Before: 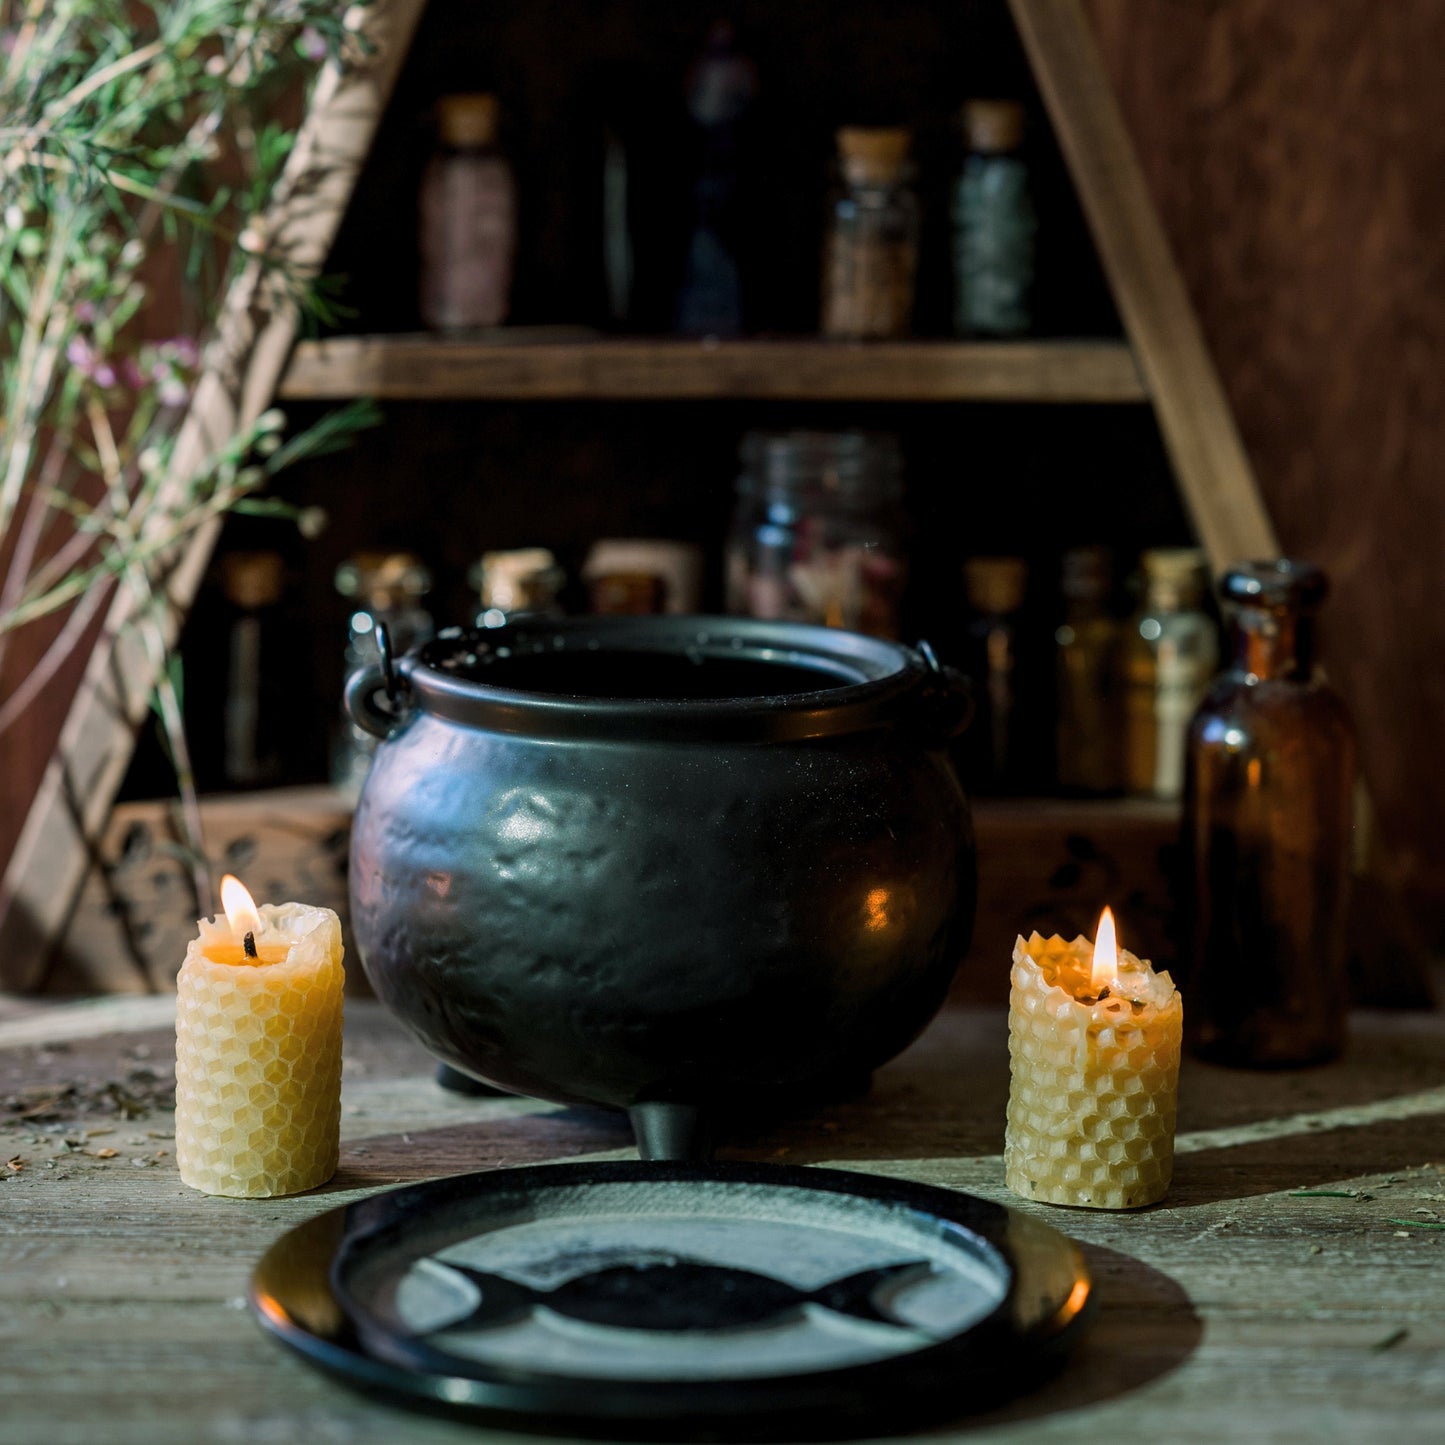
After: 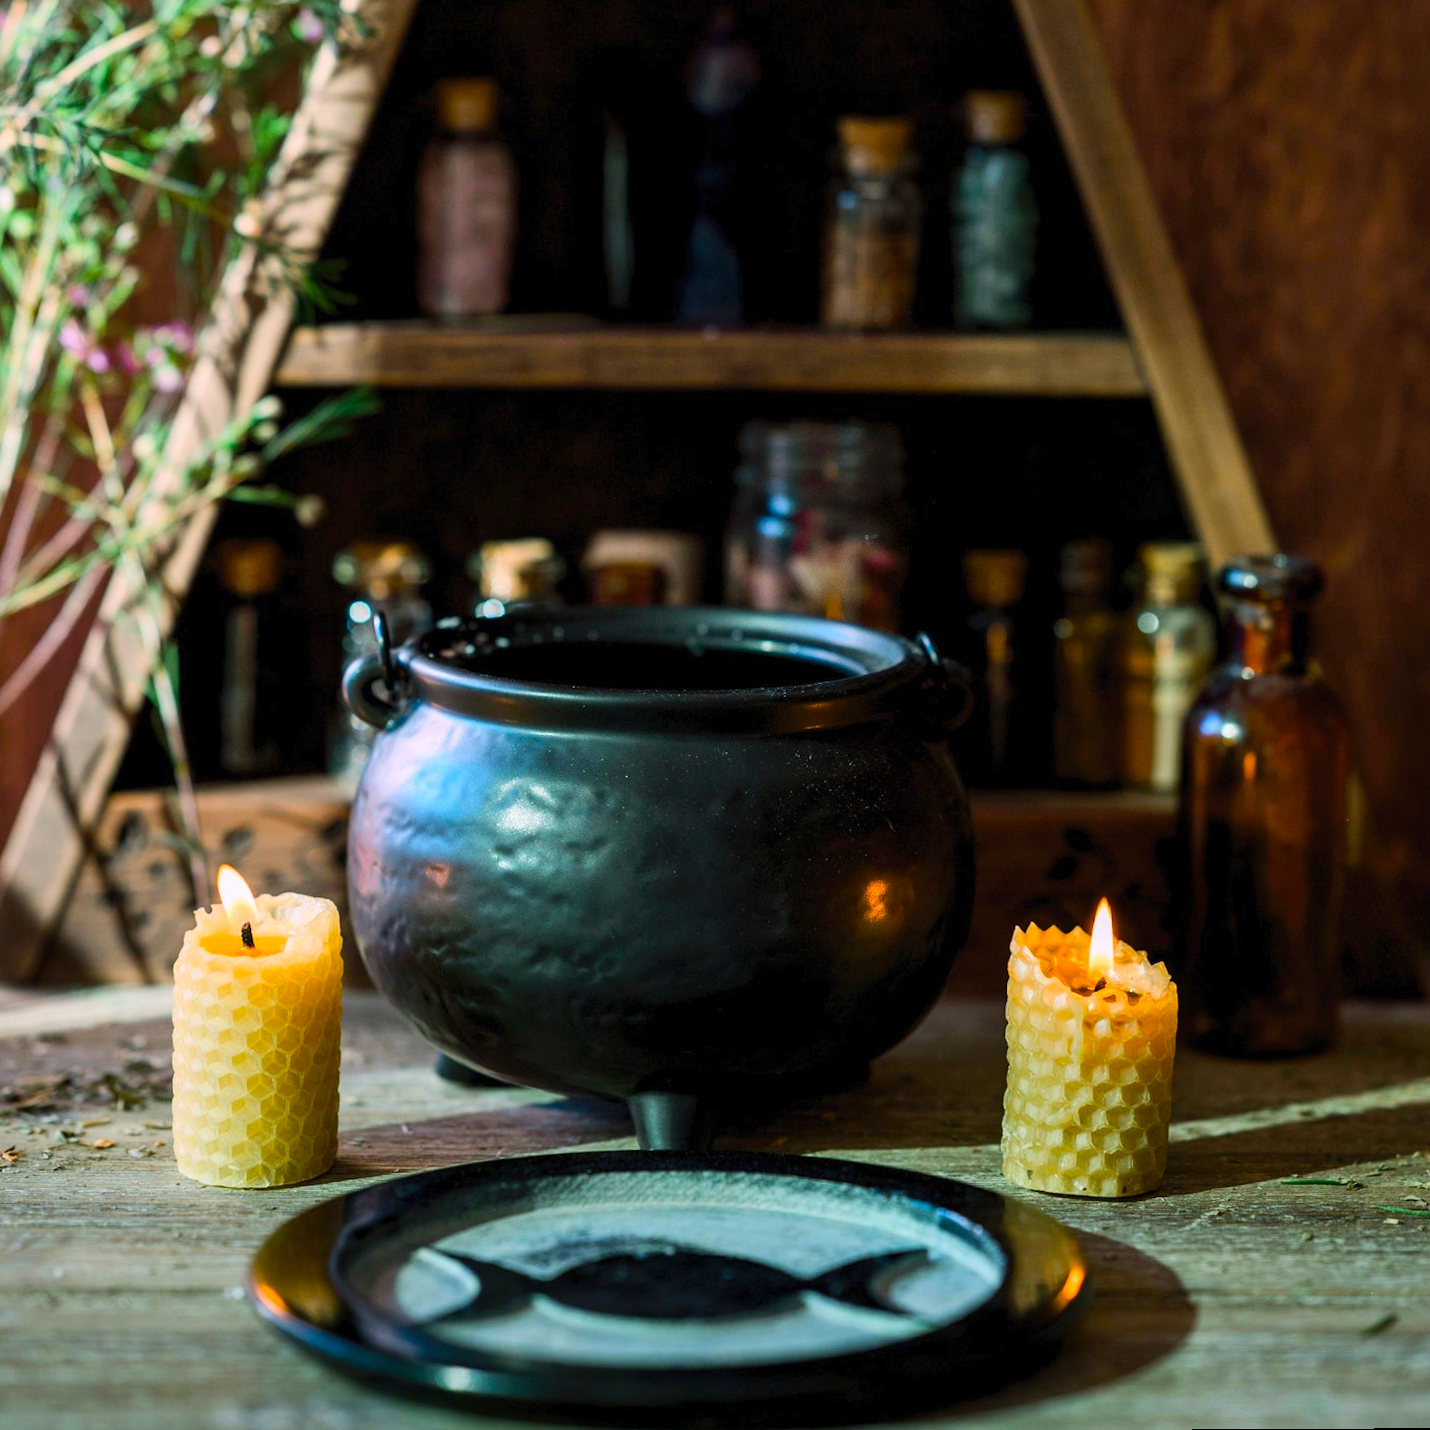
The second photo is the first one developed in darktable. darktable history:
color balance rgb: perceptual saturation grading › global saturation 20%, global vibrance 20%
contrast brightness saturation: contrast 0.2, brightness 0.16, saturation 0.22
rotate and perspective: rotation 0.174°, lens shift (vertical) 0.013, lens shift (horizontal) 0.019, shear 0.001, automatic cropping original format, crop left 0.007, crop right 0.991, crop top 0.016, crop bottom 0.997
